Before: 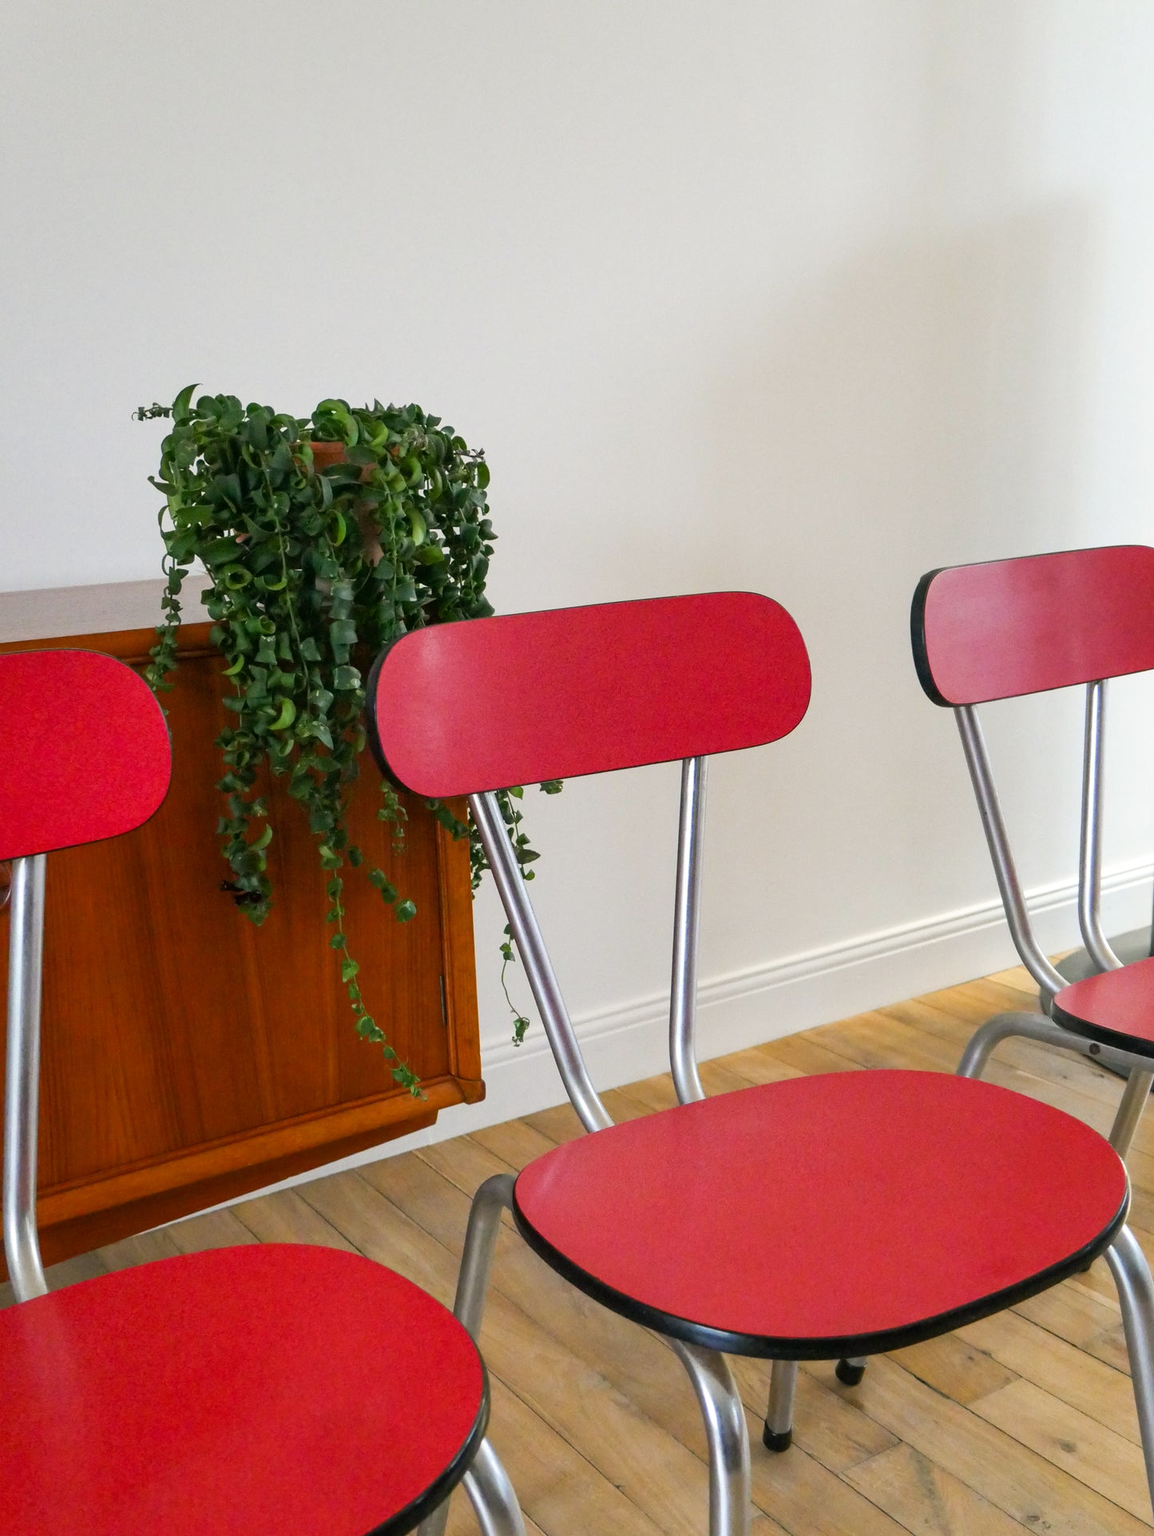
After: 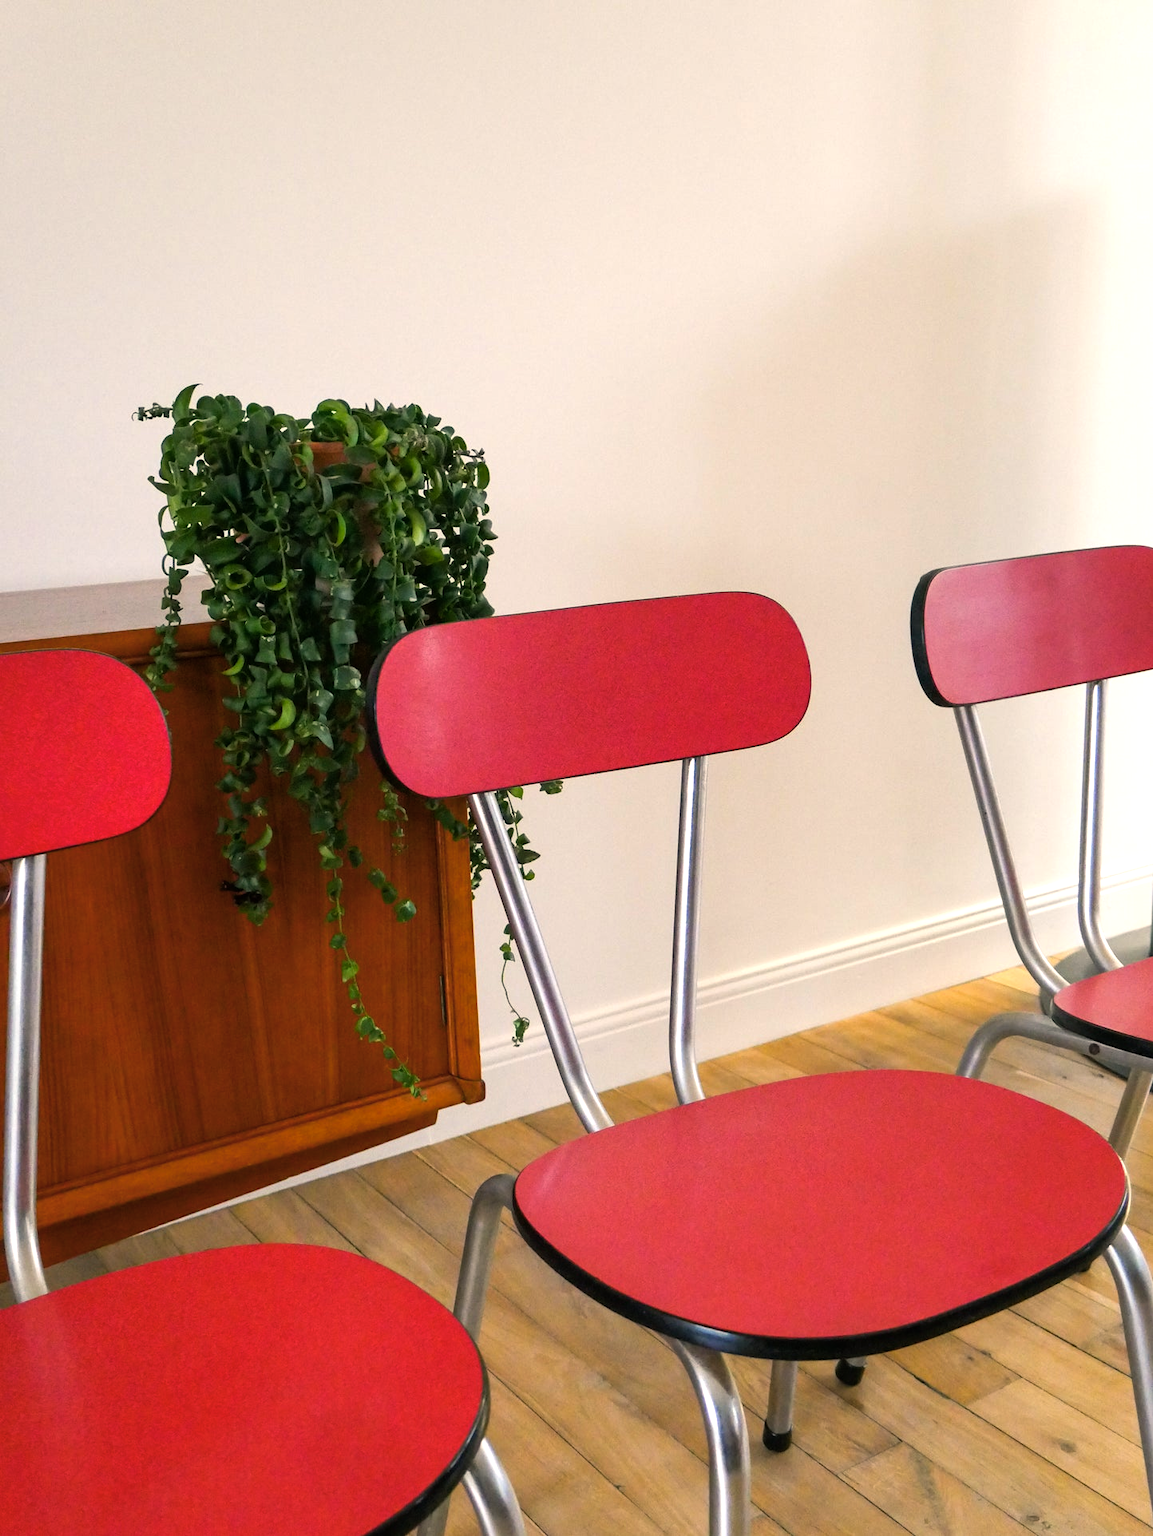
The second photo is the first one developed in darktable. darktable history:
color balance rgb: highlights gain › chroma 3.075%, highlights gain › hue 60.28°, linear chroma grading › global chroma 15.075%, perceptual saturation grading › global saturation -2.706%, perceptual saturation grading › shadows -2.699%, global vibrance 9.625%, contrast 15.373%, saturation formula JzAzBz (2021)
